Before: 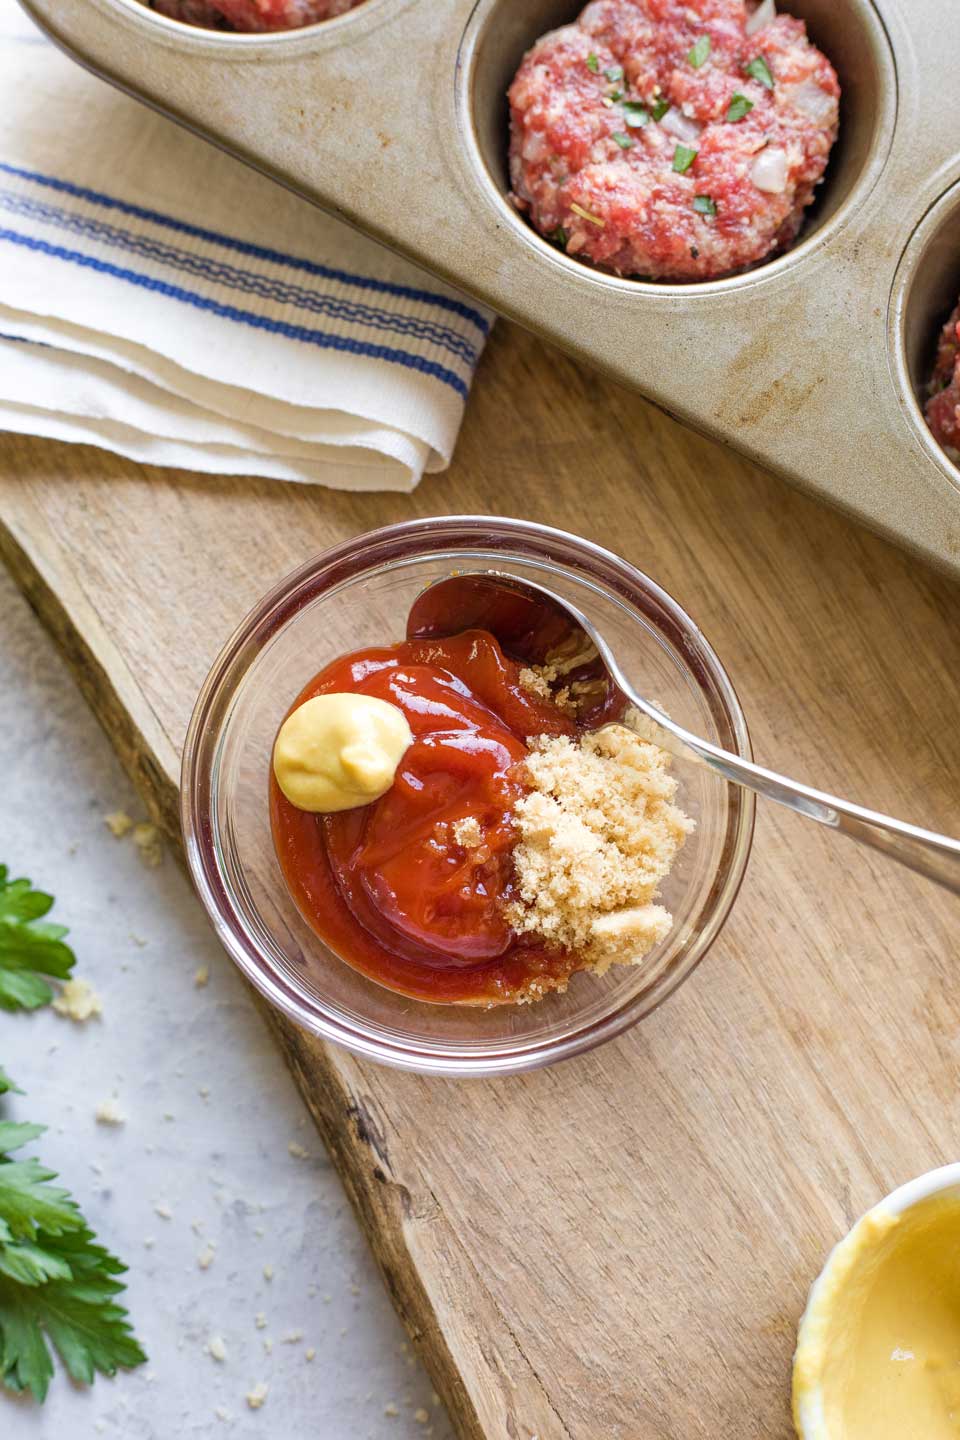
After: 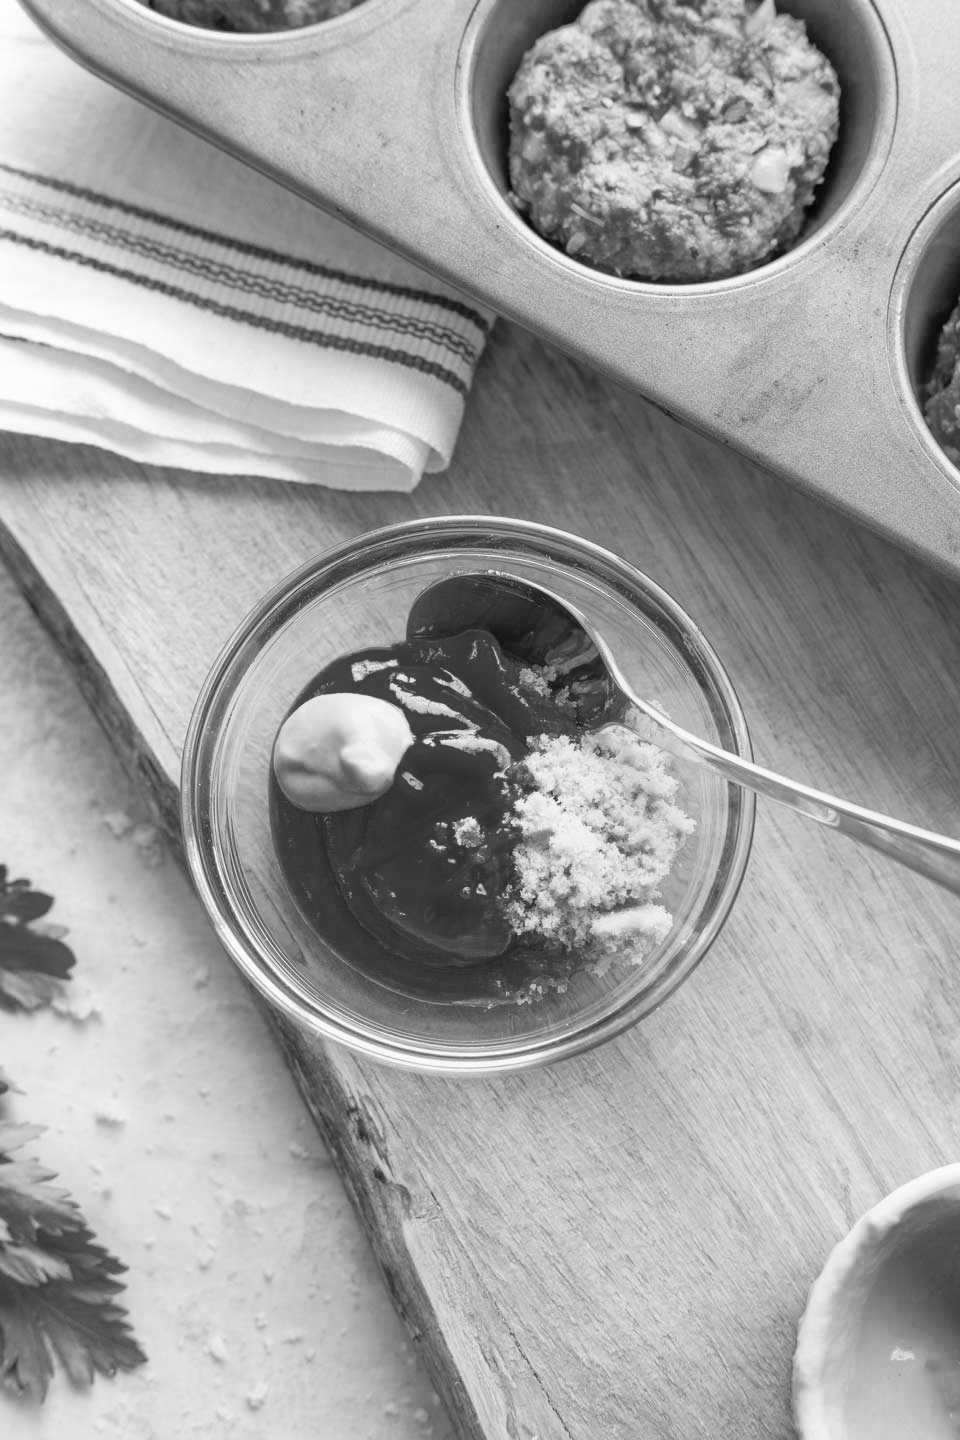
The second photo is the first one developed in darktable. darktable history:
monochrome: a 0, b 0, size 0.5, highlights 0.57
contrast brightness saturation: contrast 0.07, brightness 0.18, saturation 0.4
